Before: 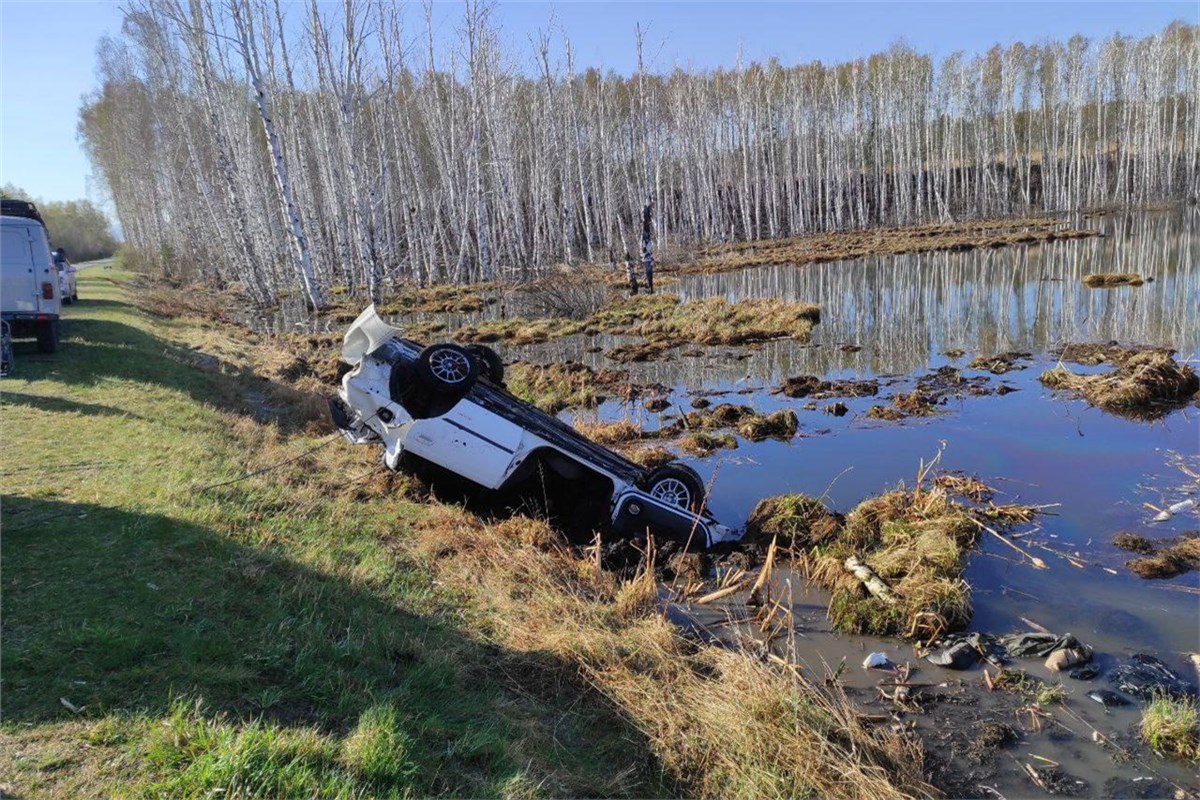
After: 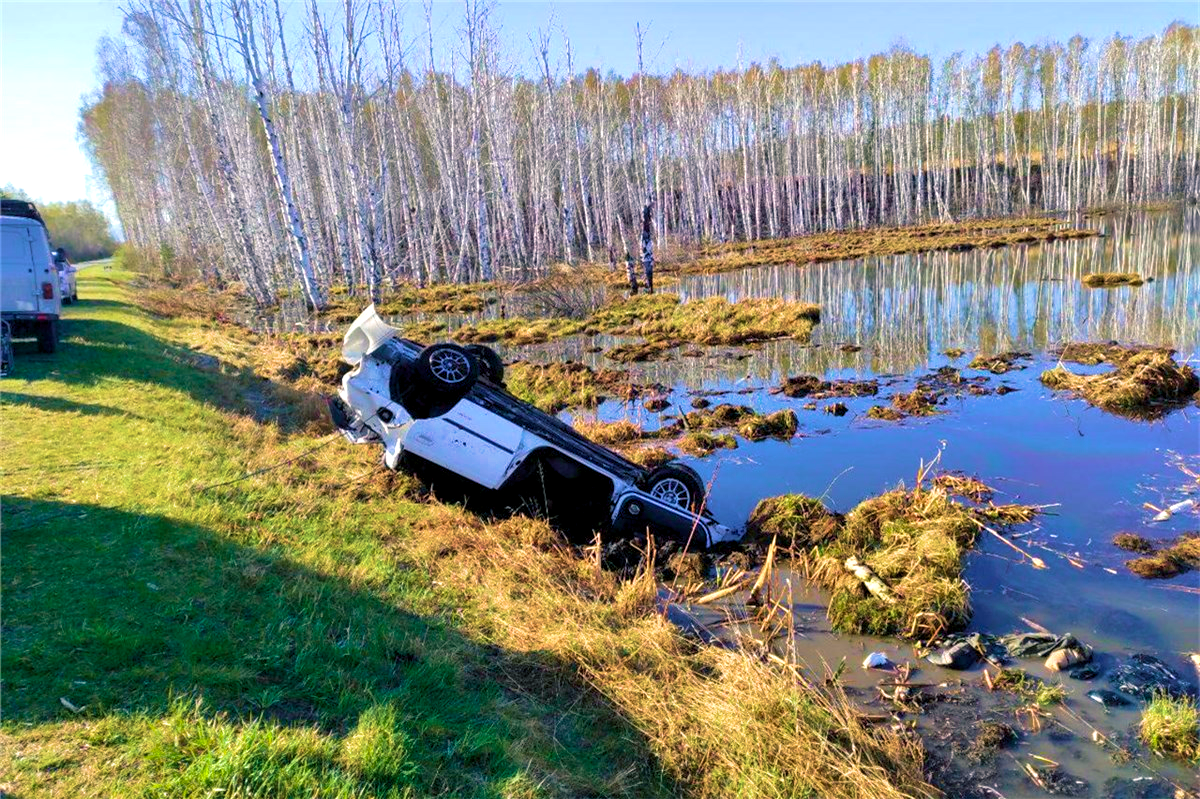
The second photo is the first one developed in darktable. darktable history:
crop: bottom 0.071%
color balance rgb: shadows lift › chroma 2%, shadows lift › hue 217.2°, power › hue 60°, highlights gain › chroma 1%, highlights gain › hue 69.6°, global offset › luminance -0.5%, perceptual saturation grading › global saturation 15%, global vibrance 15%
exposure: exposure 0.6 EV, compensate highlight preservation false
velvia: strength 75%
